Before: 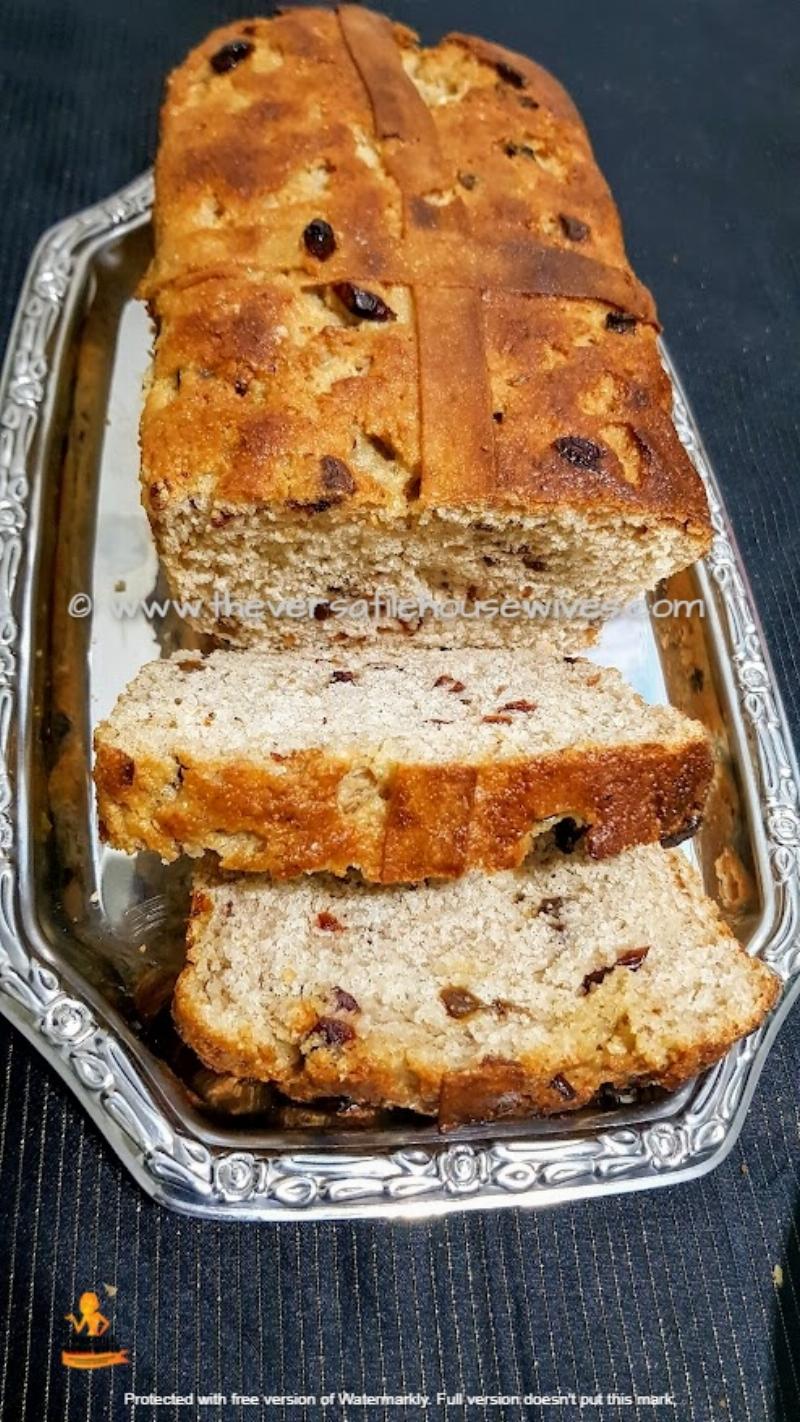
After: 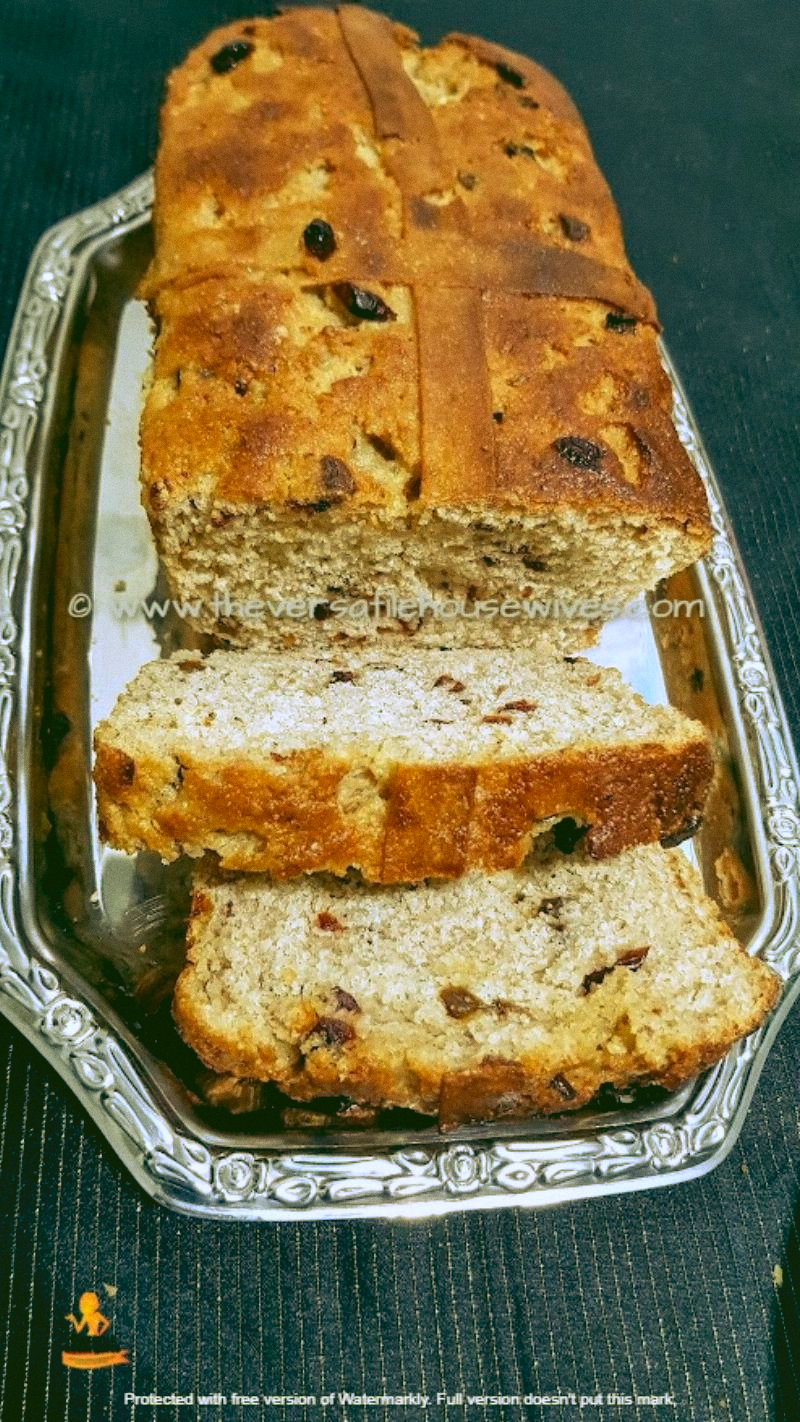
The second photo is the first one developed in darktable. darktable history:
rotate and perspective: automatic cropping original format, crop left 0, crop top 0
shadows and highlights: shadows 37.27, highlights -28.18, soften with gaussian
tone equalizer: on, module defaults
rgb curve: curves: ch0 [(0.123, 0.061) (0.995, 0.887)]; ch1 [(0.06, 0.116) (1, 0.906)]; ch2 [(0, 0) (0.824, 0.69) (1, 1)], mode RGB, independent channels, compensate middle gray true
grain: coarseness 7.08 ISO, strength 21.67%, mid-tones bias 59.58%
exposure: exposure 0.3 EV, compensate highlight preservation false
